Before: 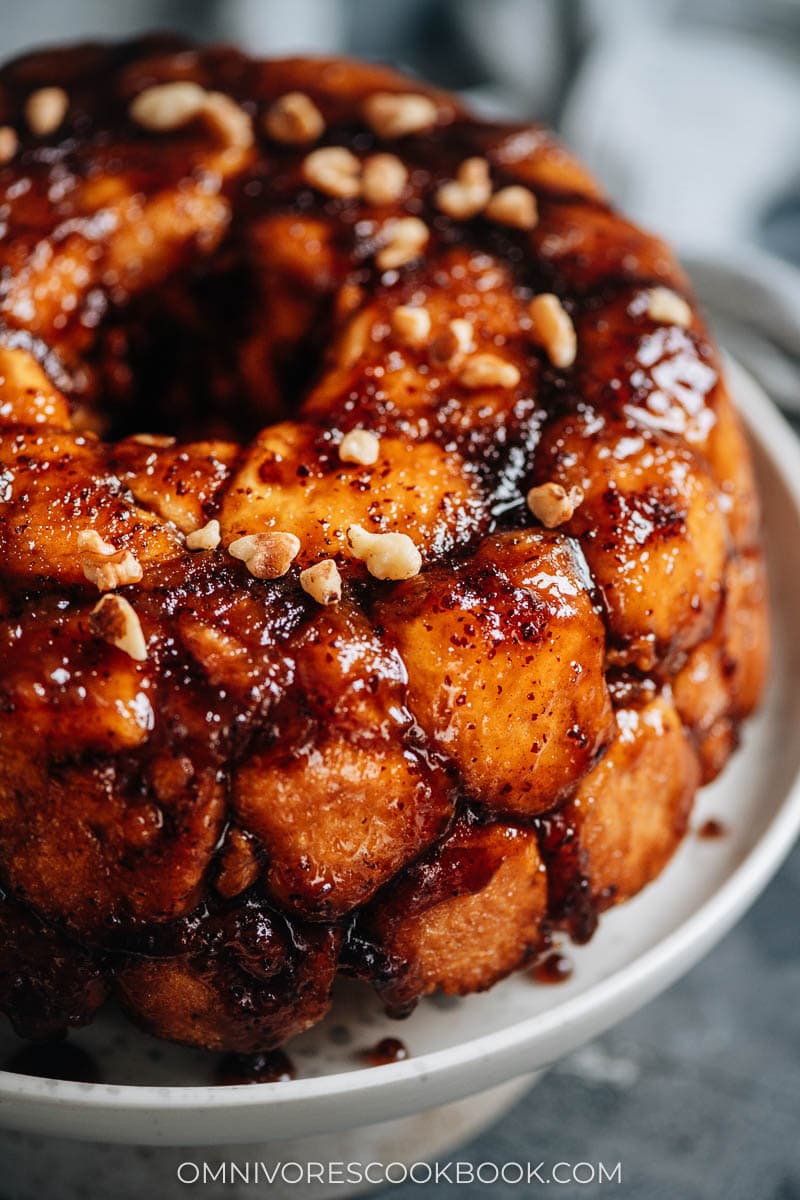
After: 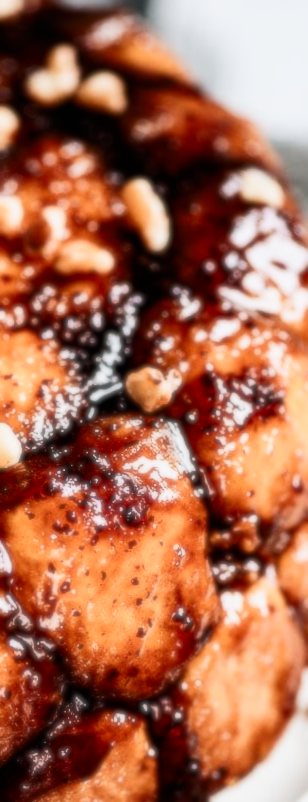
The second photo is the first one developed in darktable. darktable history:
filmic rgb: black relative exposure -6.68 EV, white relative exposure 4.56 EV, hardness 3.25
crop and rotate: left 49.936%, top 10.094%, right 13.136%, bottom 24.256%
rotate and perspective: rotation -1.75°, automatic cropping off
contrast brightness saturation: contrast 0.39, brightness 0.1
soften: size 8.67%, mix 49%
